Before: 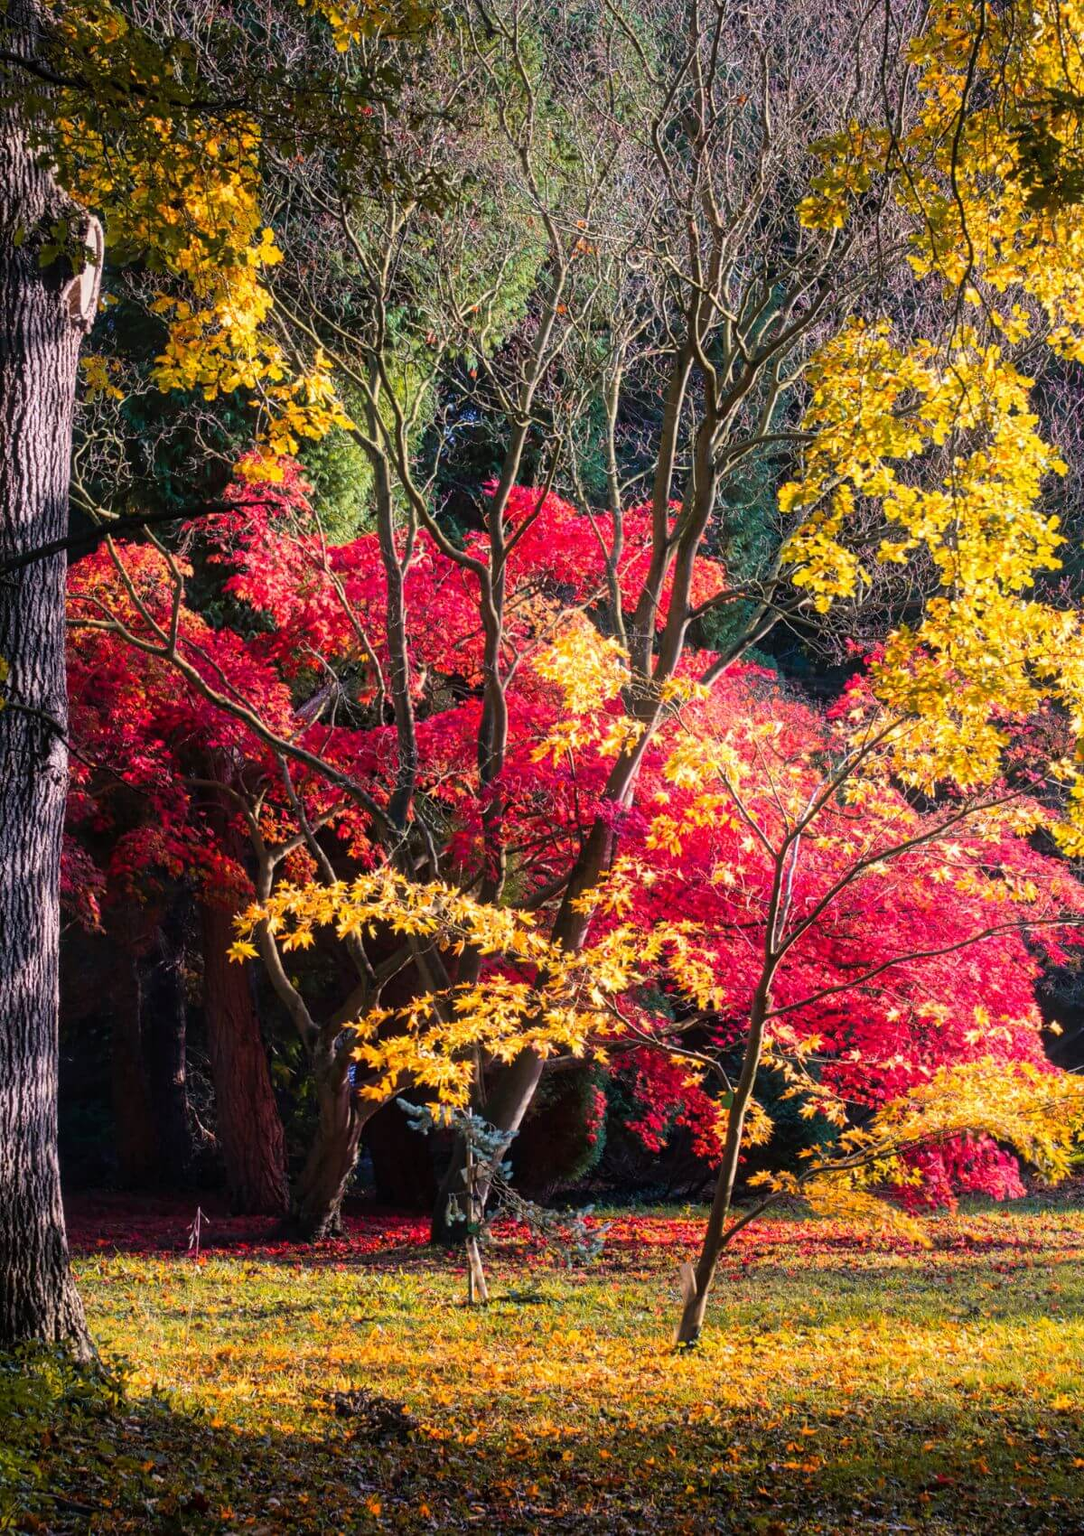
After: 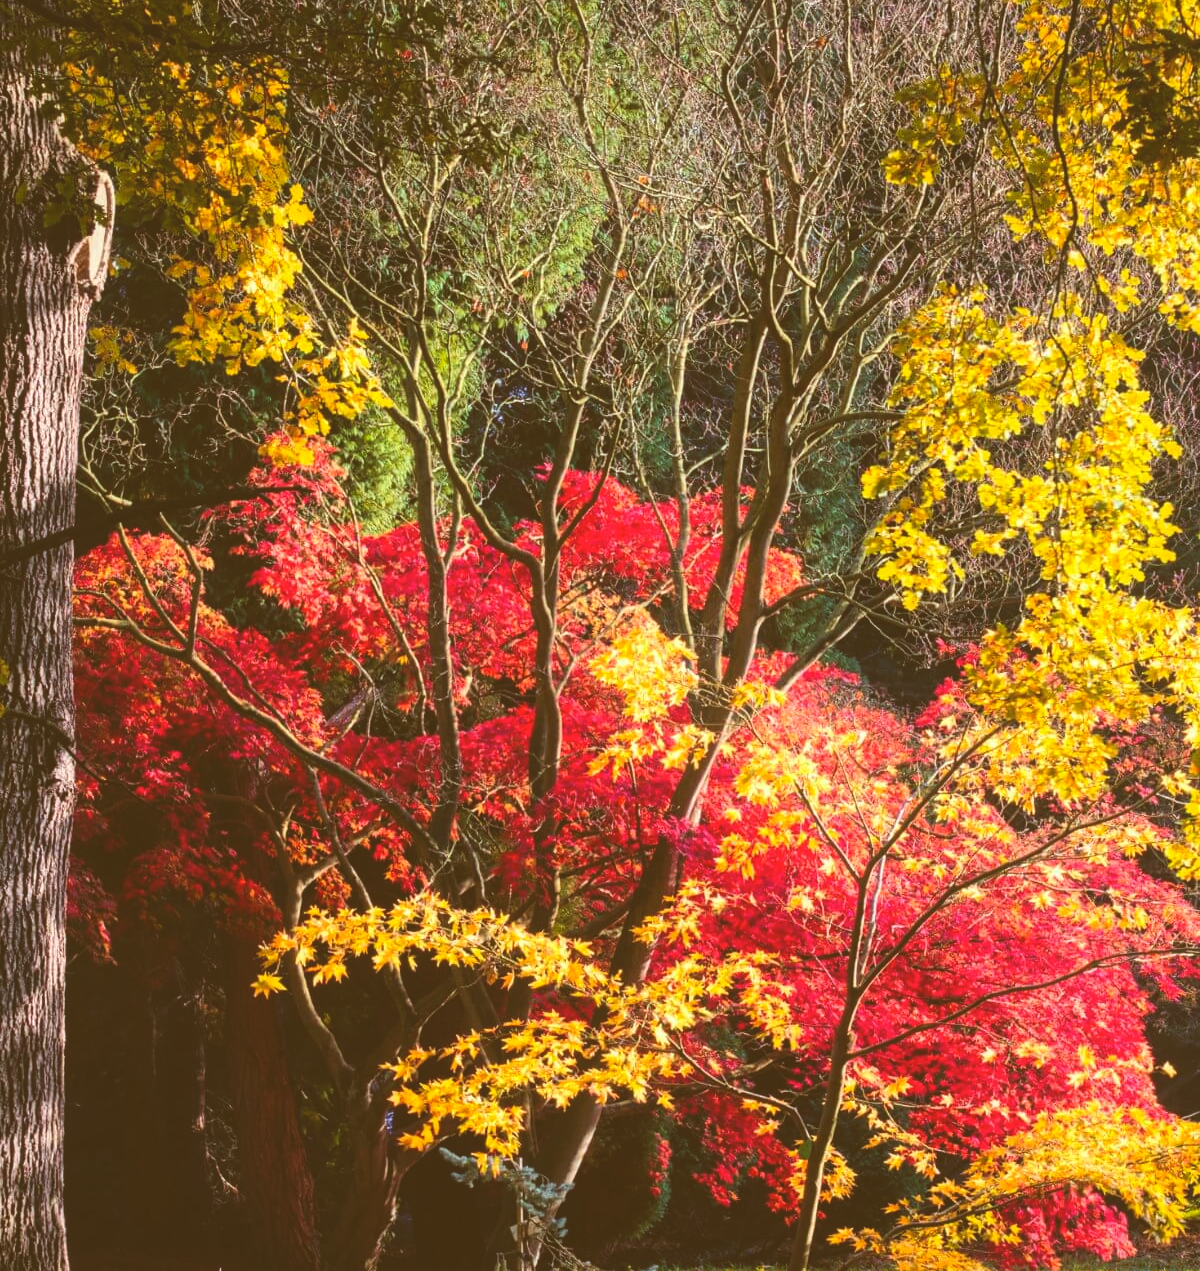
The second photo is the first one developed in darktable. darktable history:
color correction: highlights a* -5.26, highlights b* 9.8, shadows a* 9.88, shadows b* 24.61
exposure: black level correction -0.042, exposure 0.06 EV, compensate highlight preservation false
crop: top 4.018%, bottom 21.183%
contrast brightness saturation: contrast 0.149, brightness -0.008, saturation 0.099
